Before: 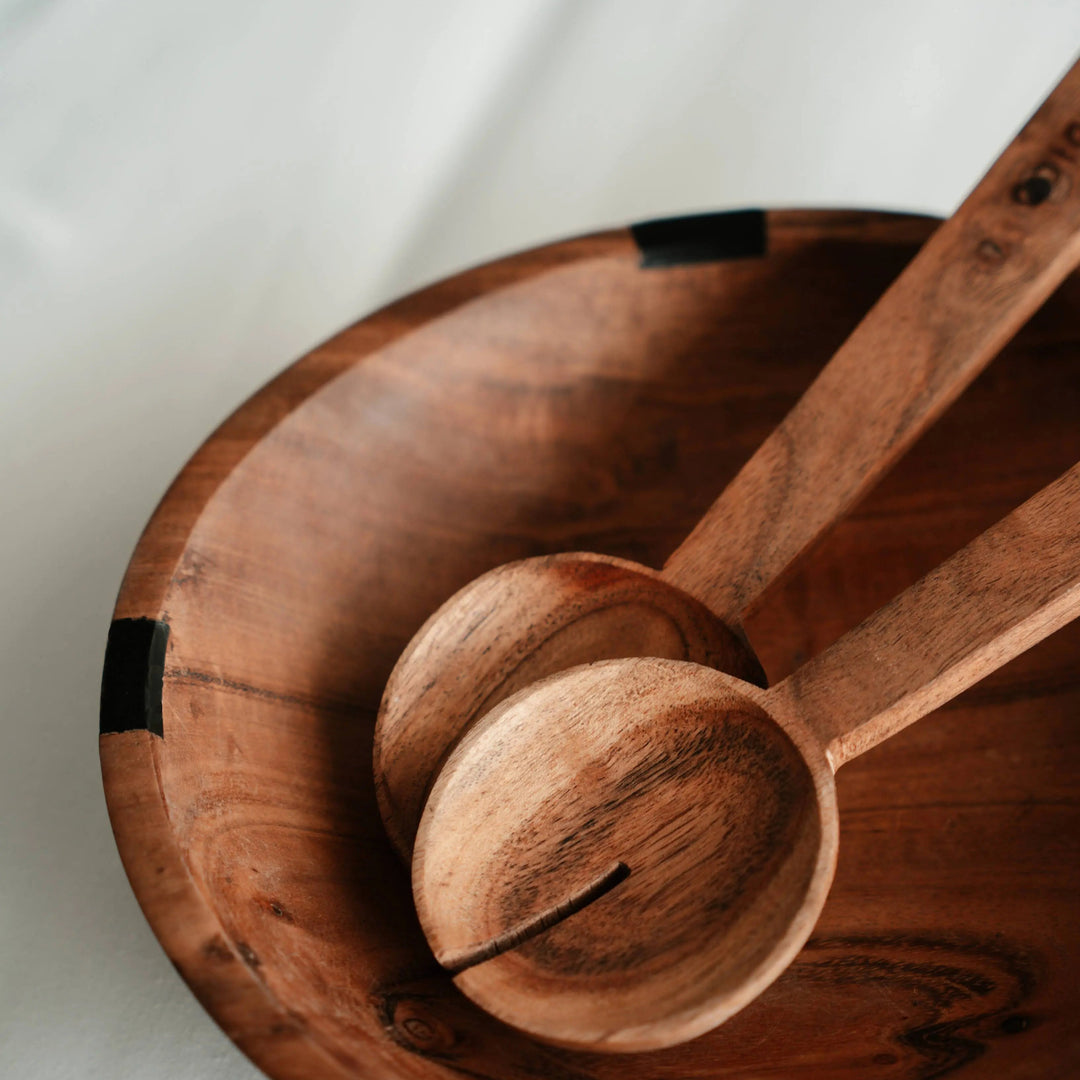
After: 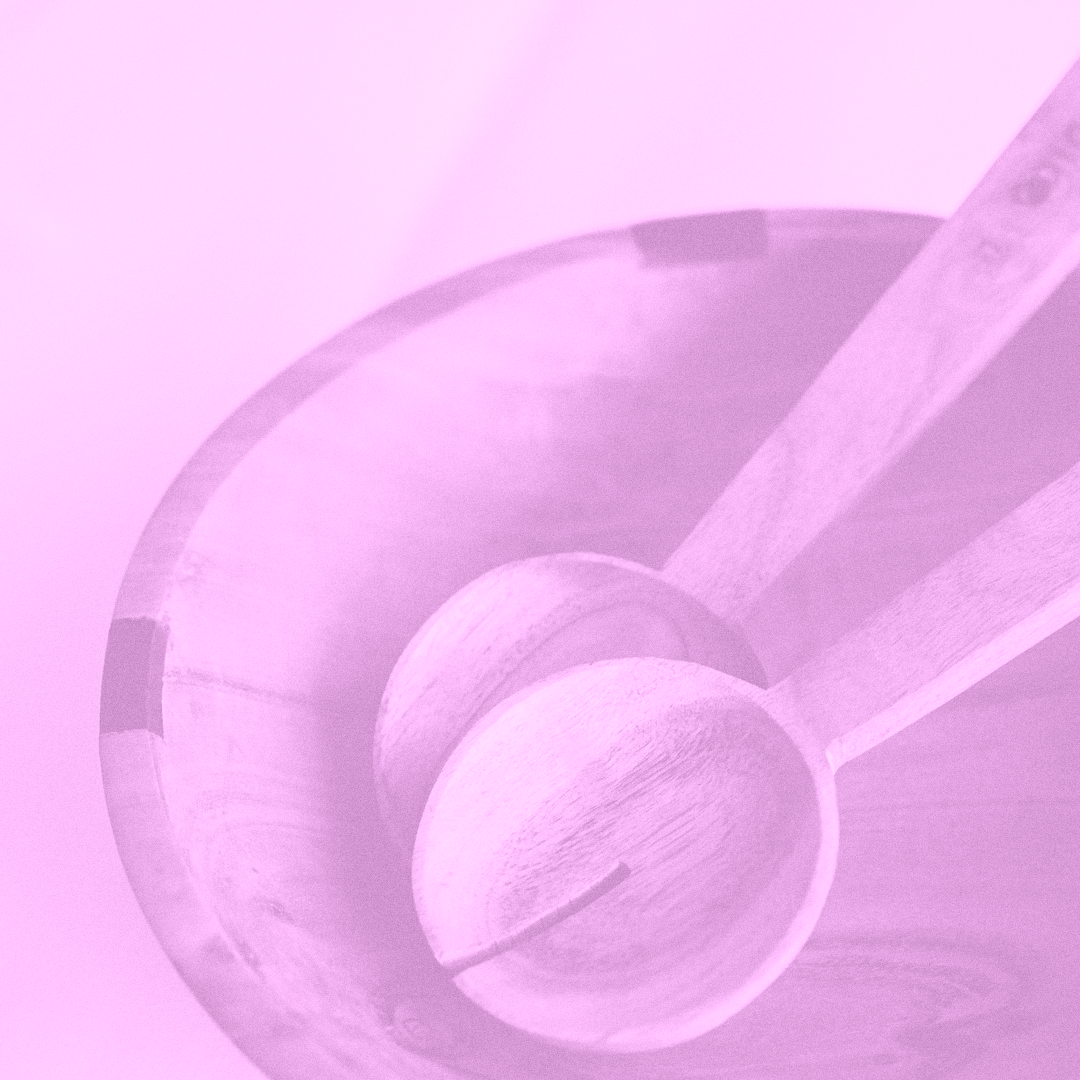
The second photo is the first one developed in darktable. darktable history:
colorize: hue 331.2°, saturation 75%, source mix 30.28%, lightness 70.52%, version 1
tone equalizer: on, module defaults
grain: coarseness 0.47 ISO
sharpen: amount 0.2
